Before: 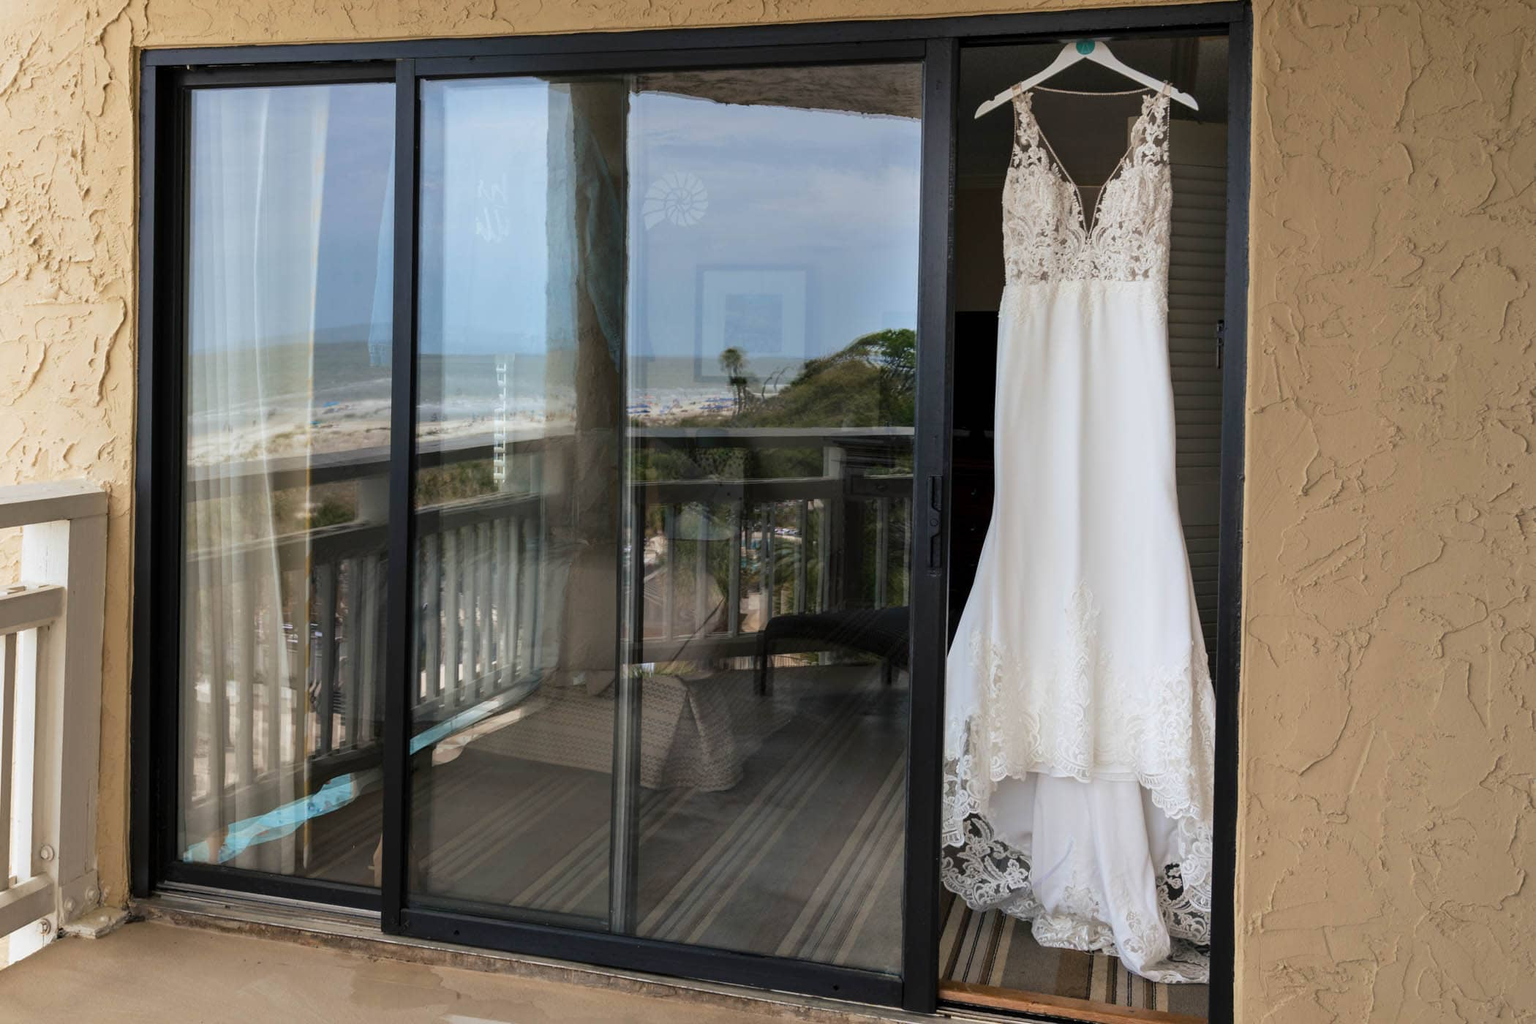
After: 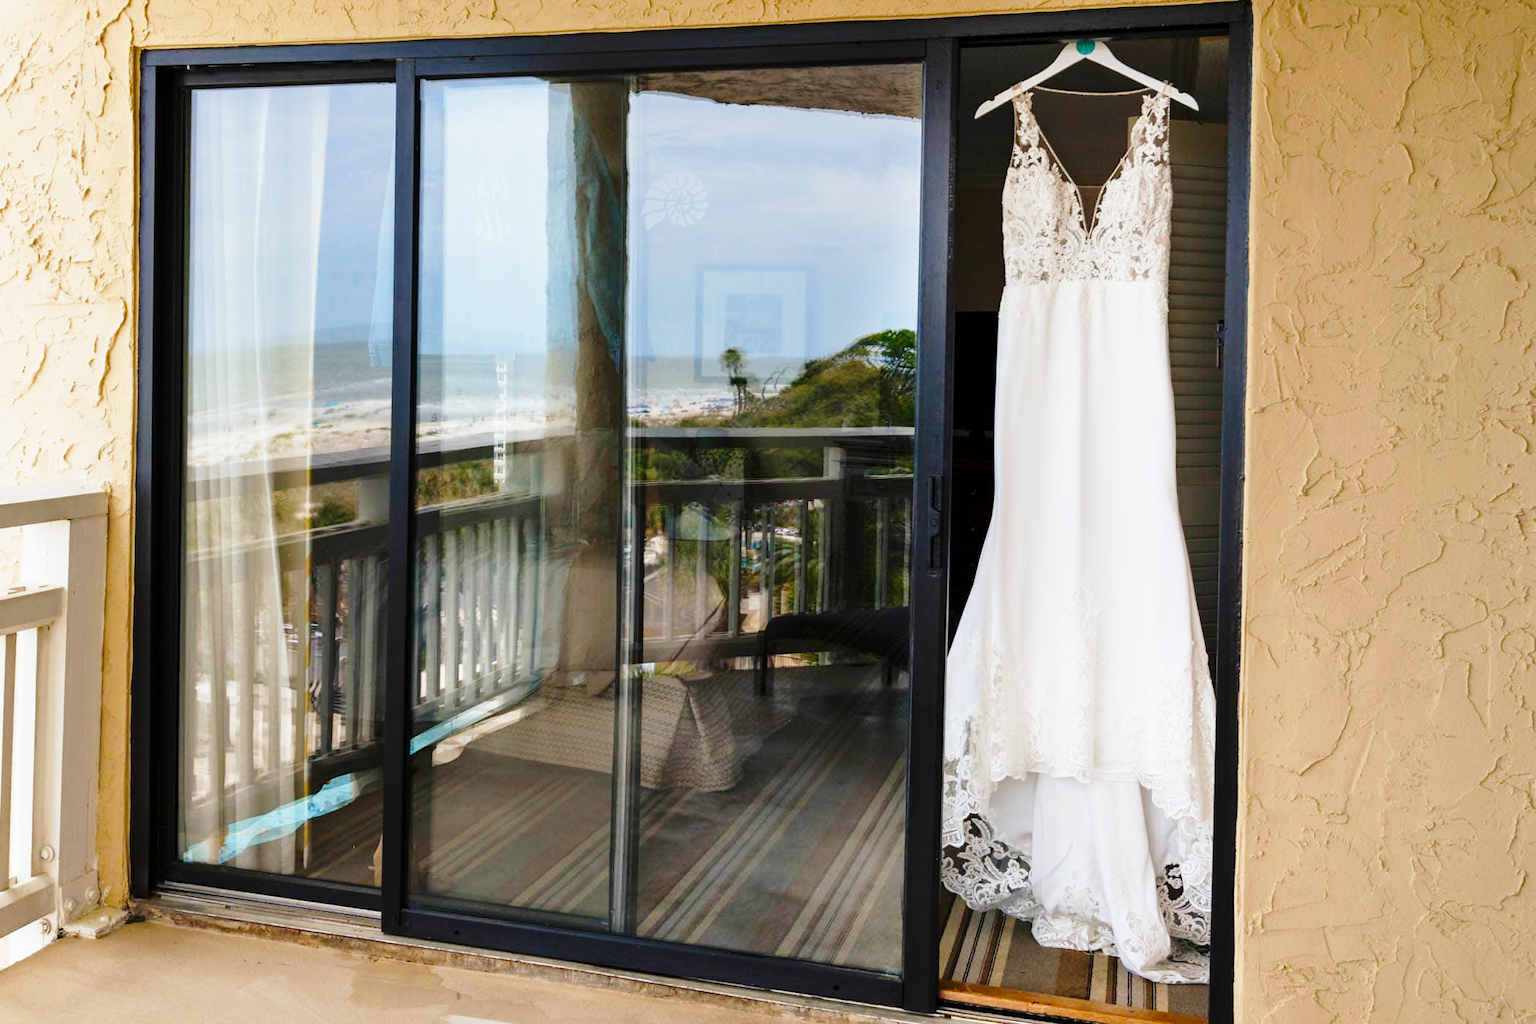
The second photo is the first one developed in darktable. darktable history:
exposure: exposure -0.04 EV, compensate highlight preservation false
base curve: curves: ch0 [(0, 0) (0.028, 0.03) (0.121, 0.232) (0.46, 0.748) (0.859, 0.968) (1, 1)], preserve colors none
color balance rgb: power › hue 308.78°, perceptual saturation grading › global saturation 0.458%, perceptual saturation grading › highlights -16.779%, perceptual saturation grading › mid-tones 33.367%, perceptual saturation grading › shadows 50.293%, global vibrance 5.408%
contrast brightness saturation: saturation -0.033
